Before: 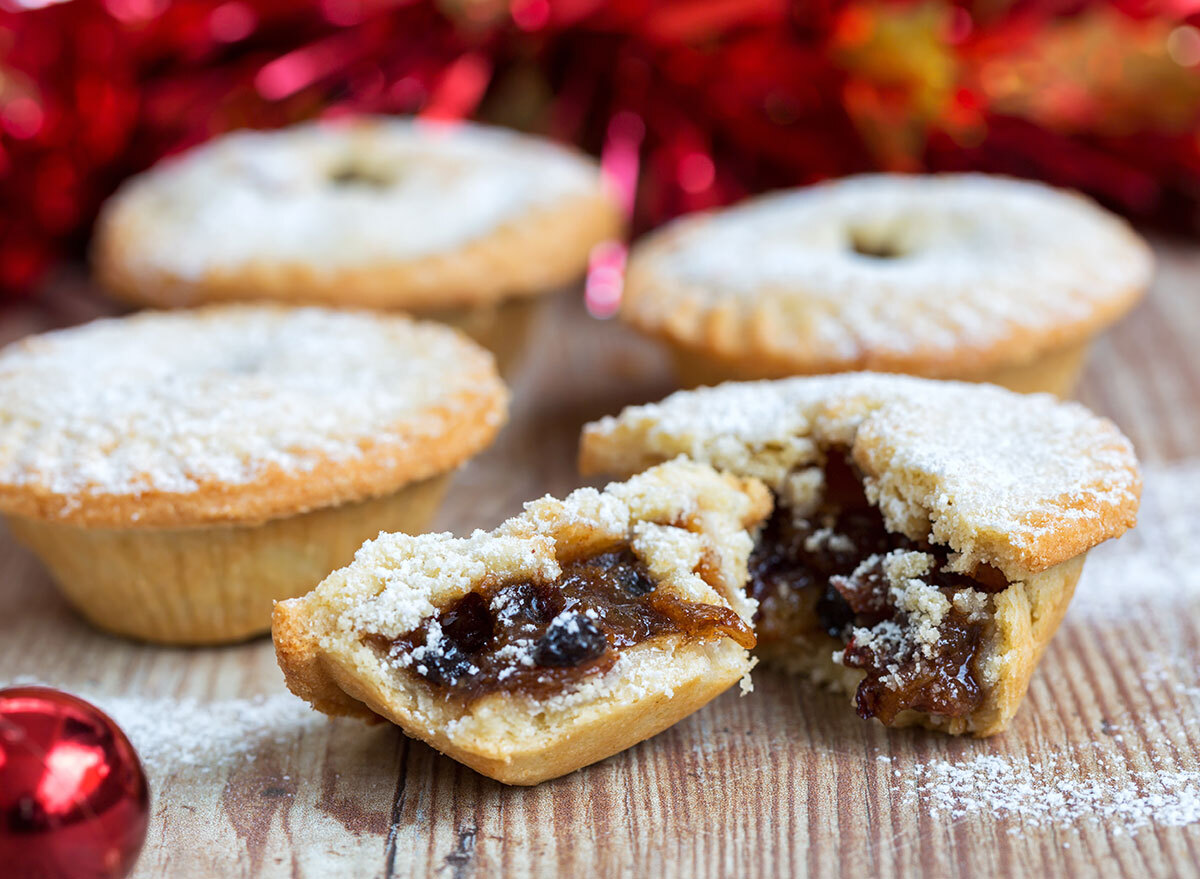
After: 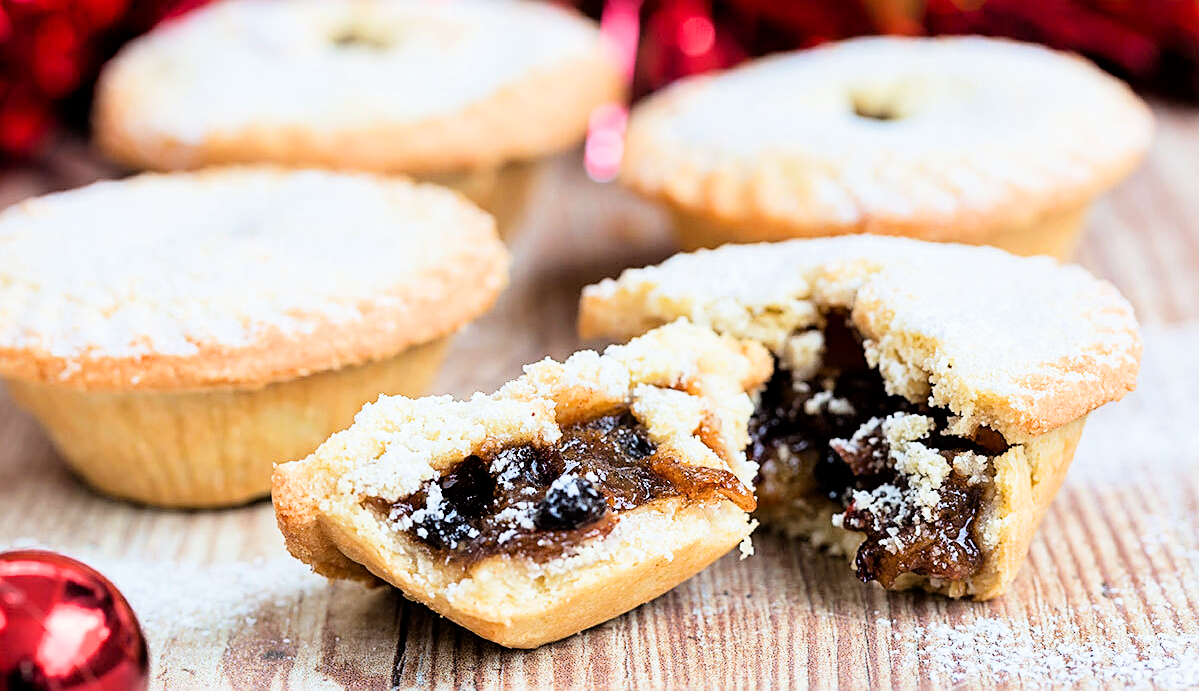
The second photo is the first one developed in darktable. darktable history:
exposure: black level correction 0.001, exposure 1.129 EV, compensate exposure bias true, compensate highlight preservation false
sharpen: on, module defaults
crop and rotate: top 15.774%, bottom 5.506%
filmic rgb: black relative exposure -5 EV, hardness 2.88, contrast 1.3
